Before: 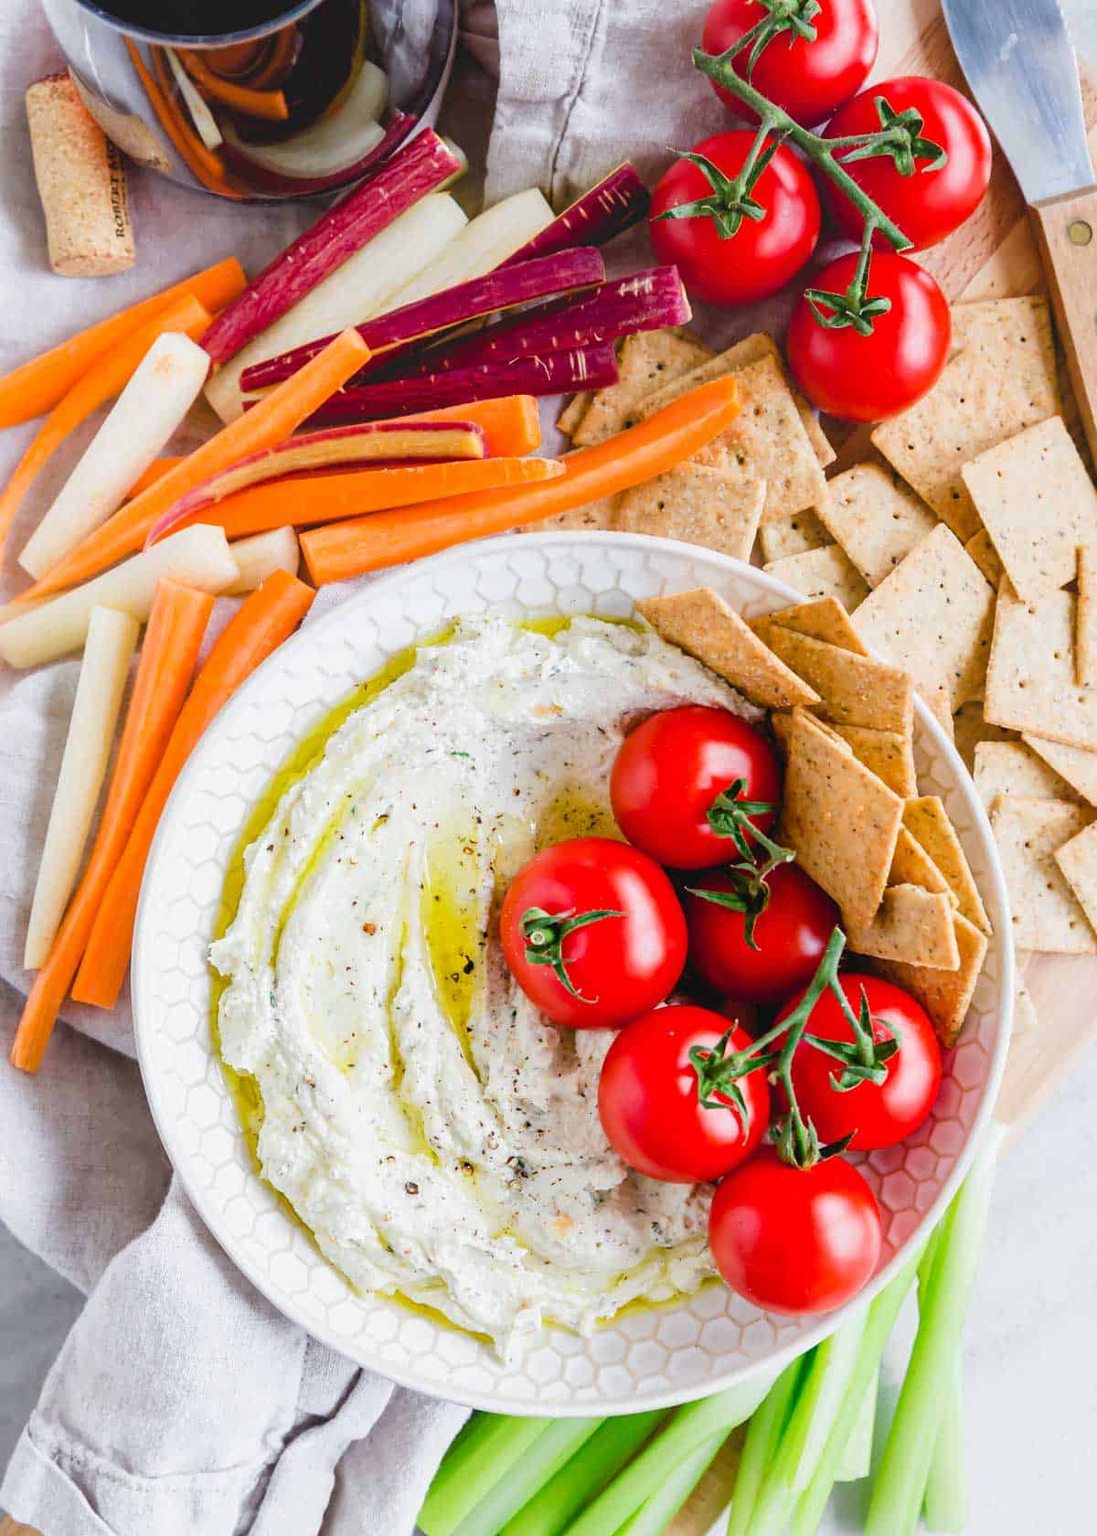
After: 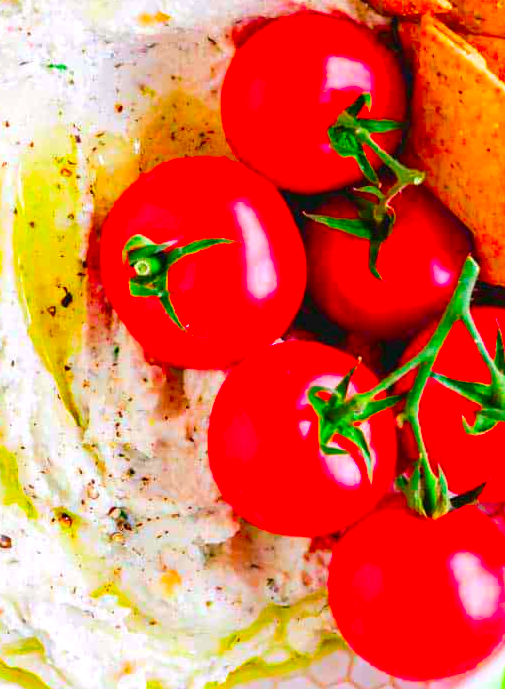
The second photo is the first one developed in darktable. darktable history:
exposure: exposure 0.2 EV, compensate highlight preservation false
color correction: highlights a* 1.59, highlights b* -1.7, saturation 2.48
crop: left 37.221%, top 45.169%, right 20.63%, bottom 13.777%
